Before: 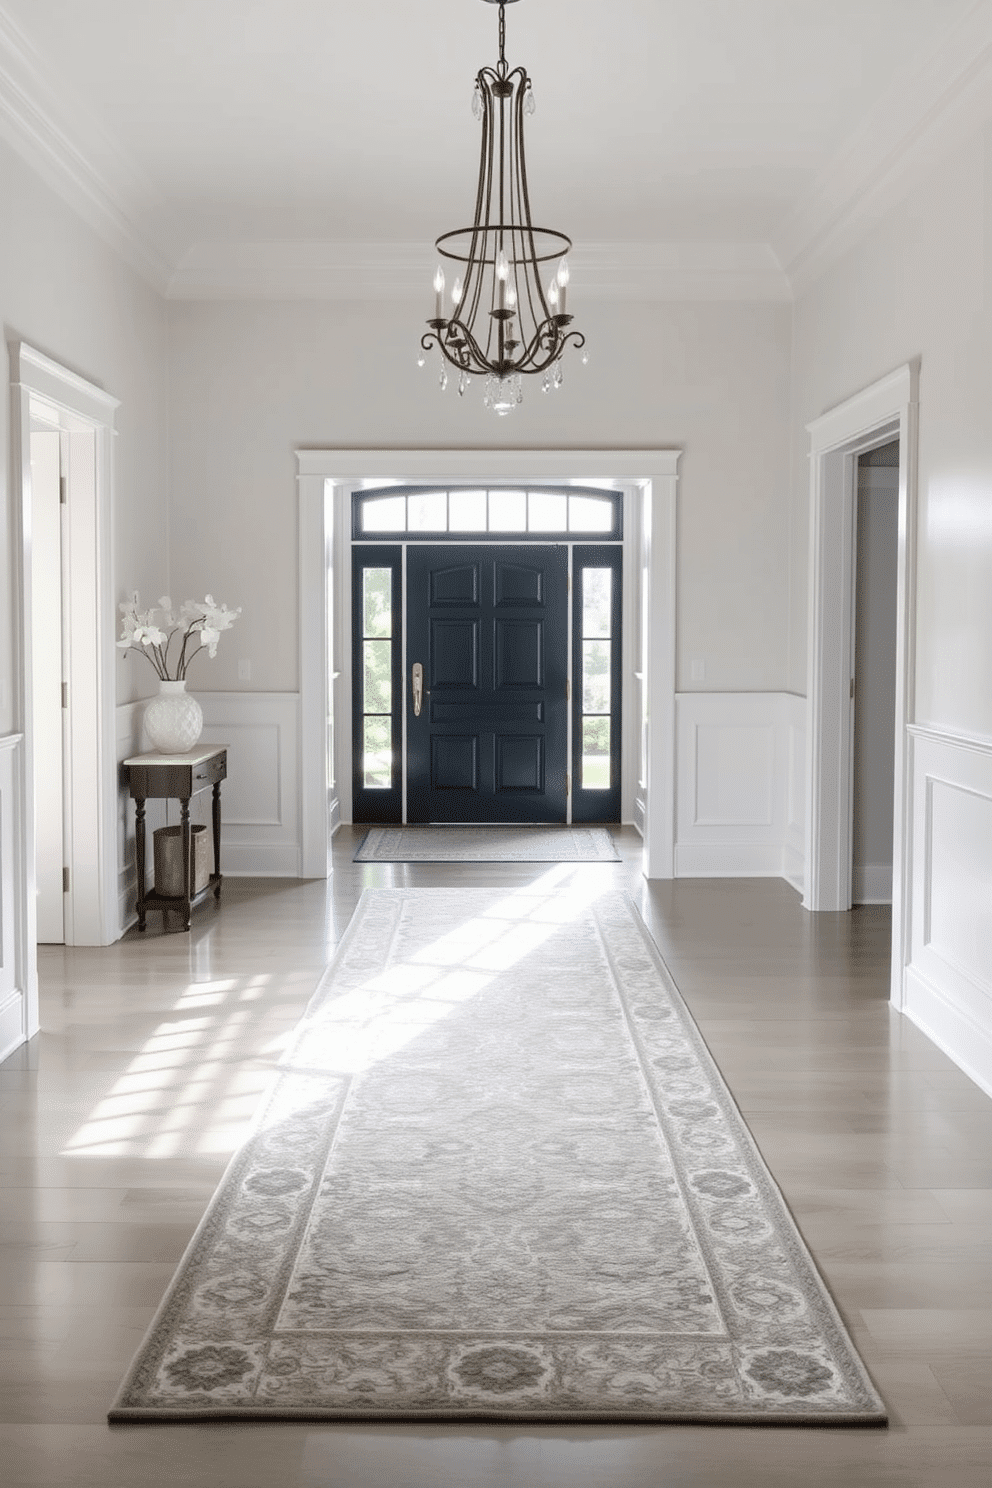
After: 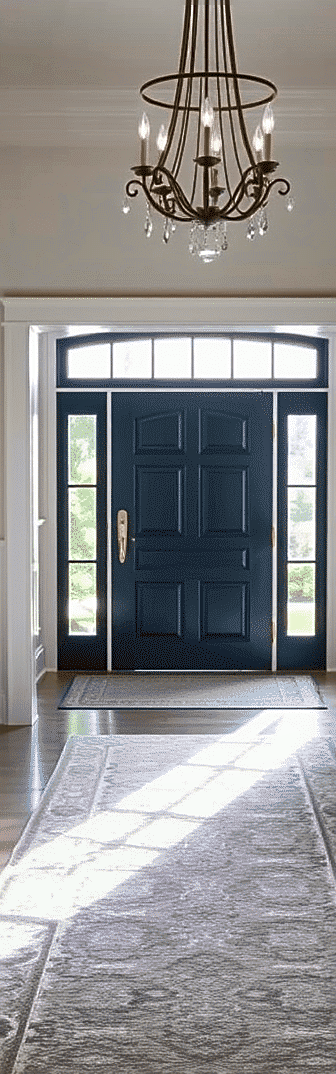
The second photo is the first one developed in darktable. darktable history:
exposure: compensate exposure bias true, compensate highlight preservation false
sharpen: on, module defaults
shadows and highlights: shadows 20.87, highlights -81.81, highlights color adjustment 89.76%, soften with gaussian
crop and rotate: left 29.742%, top 10.32%, right 36.355%, bottom 17.486%
velvia: strength 73.78%
